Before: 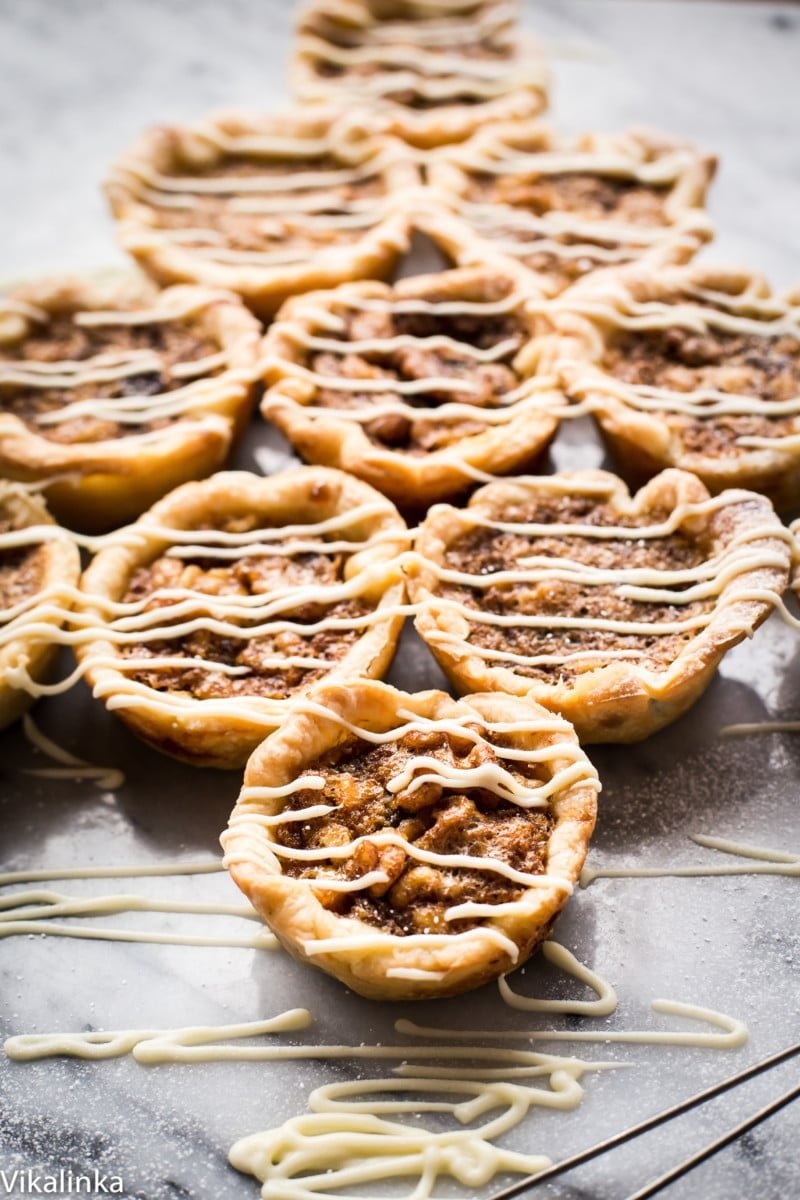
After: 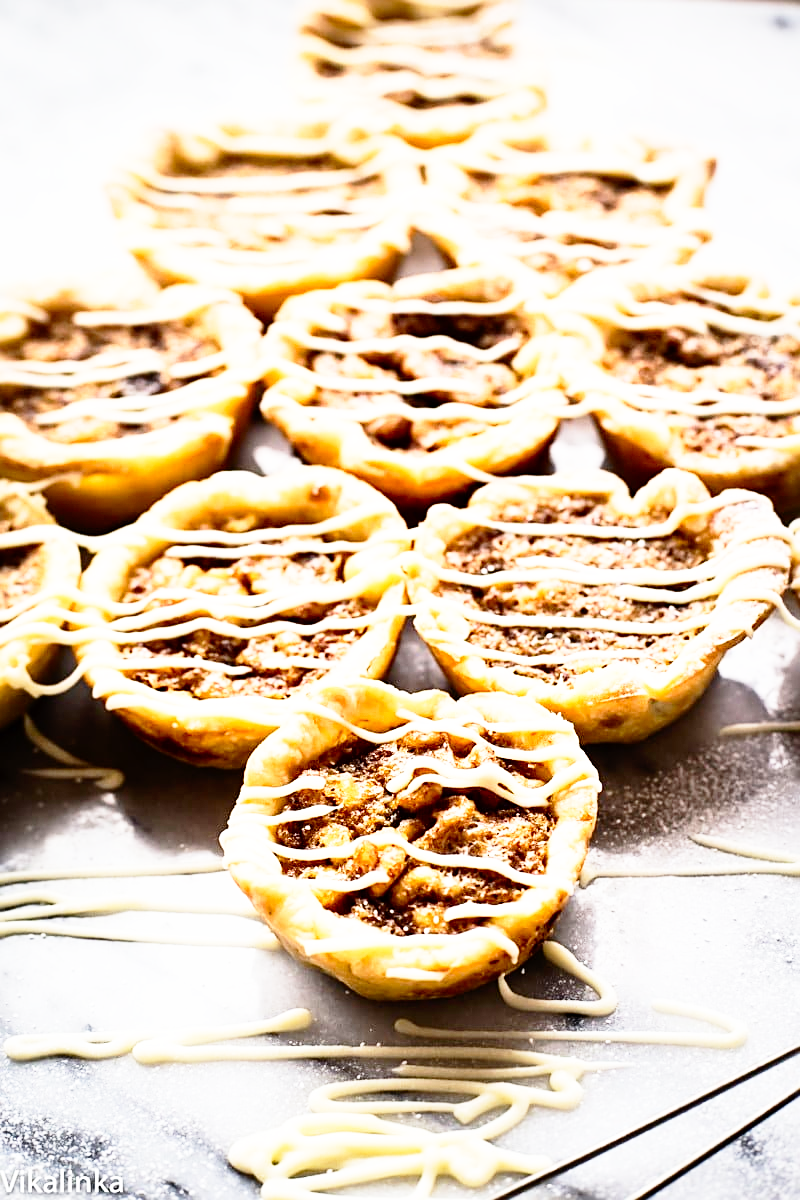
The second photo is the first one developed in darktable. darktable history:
base curve: curves: ch0 [(0, 0) (0.012, 0.01) (0.073, 0.168) (0.31, 0.711) (0.645, 0.957) (1, 1)], preserve colors none
sharpen: on, module defaults
contrast brightness saturation: contrast 0.141
